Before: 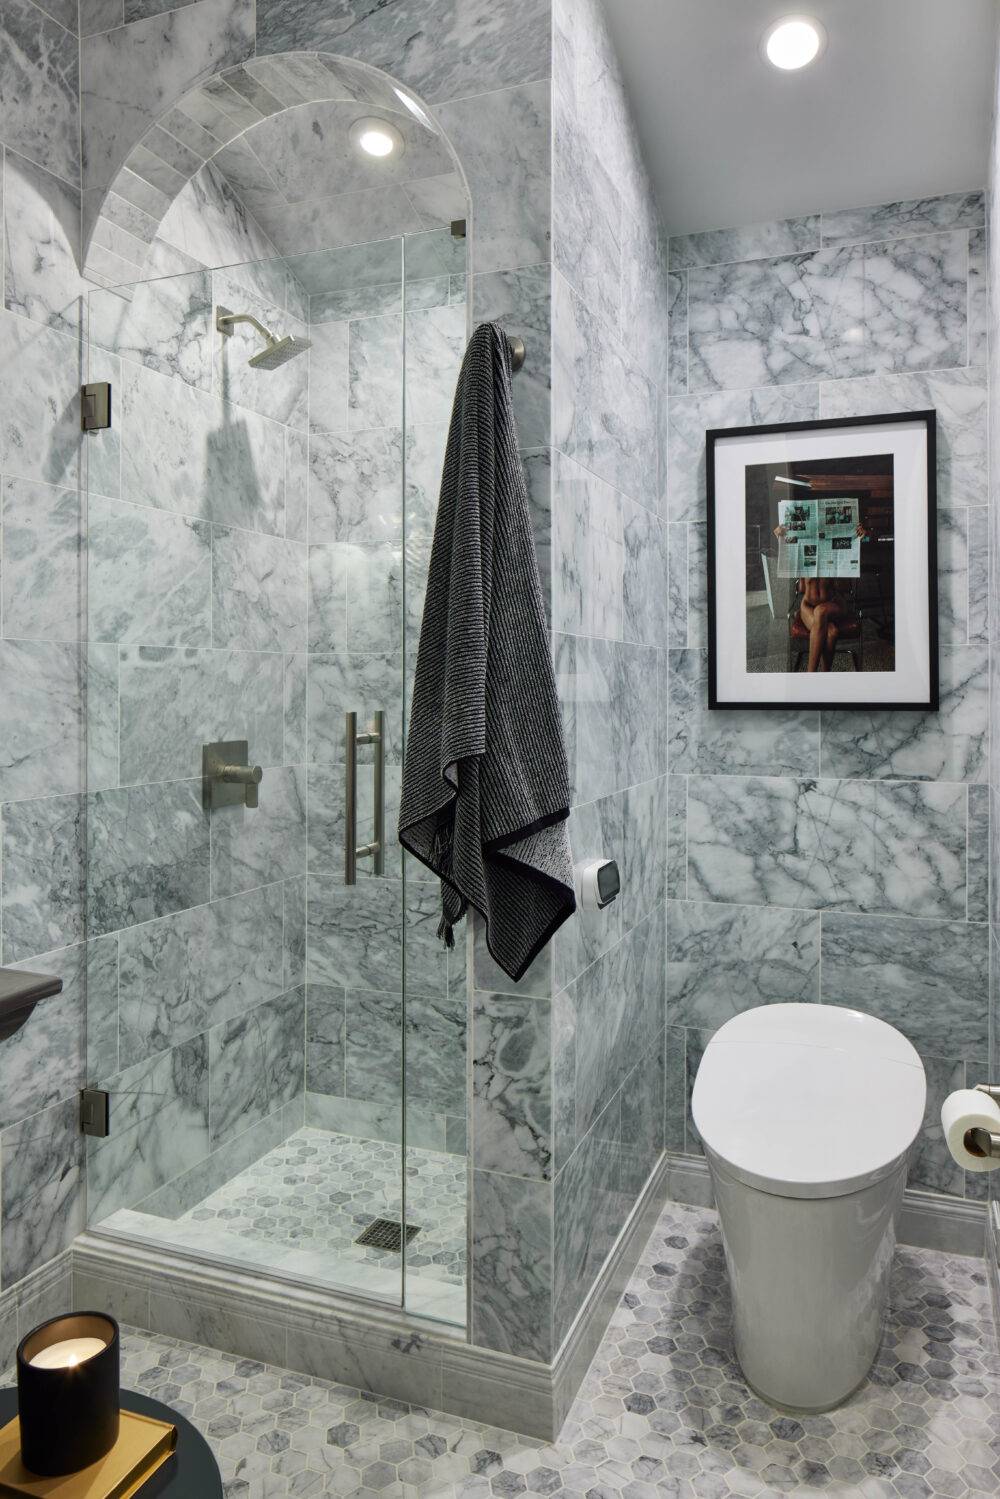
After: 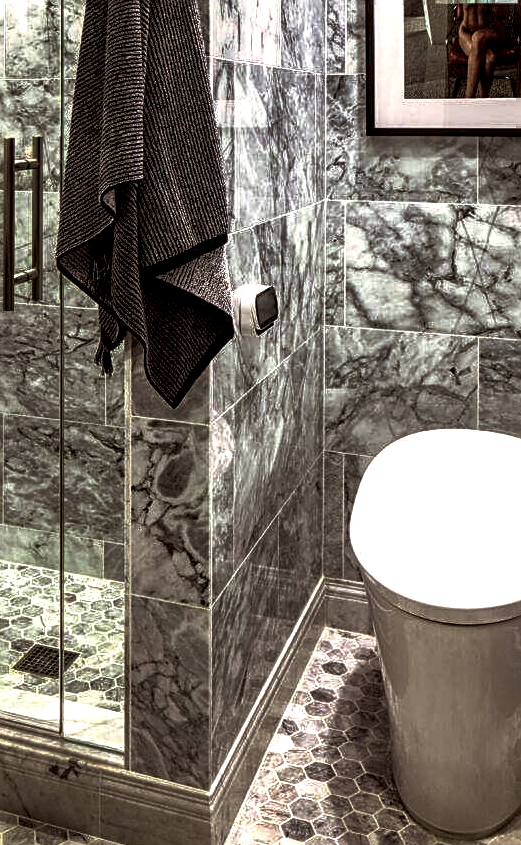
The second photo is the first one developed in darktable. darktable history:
color correction: highlights a* 6.47, highlights b* 8.01, shadows a* 5.75, shadows b* 7.23, saturation 0.929
local contrast: highlights 21%, detail 197%
crop: left 34.219%, top 38.347%, right 13.598%, bottom 5.253%
sharpen: on, module defaults
exposure: exposure 0.666 EV, compensate highlight preservation false
base curve: curves: ch0 [(0, 0) (0.564, 0.291) (0.802, 0.731) (1, 1)], preserve colors none
